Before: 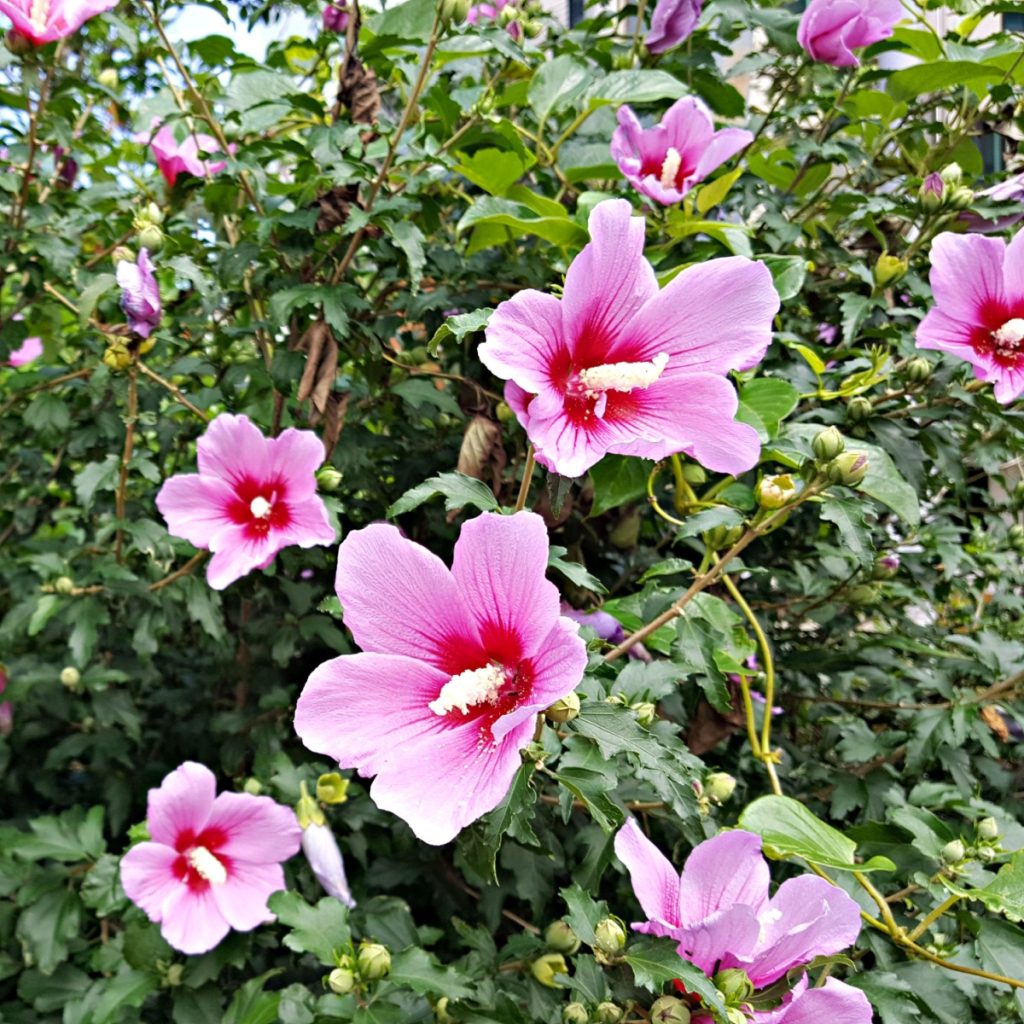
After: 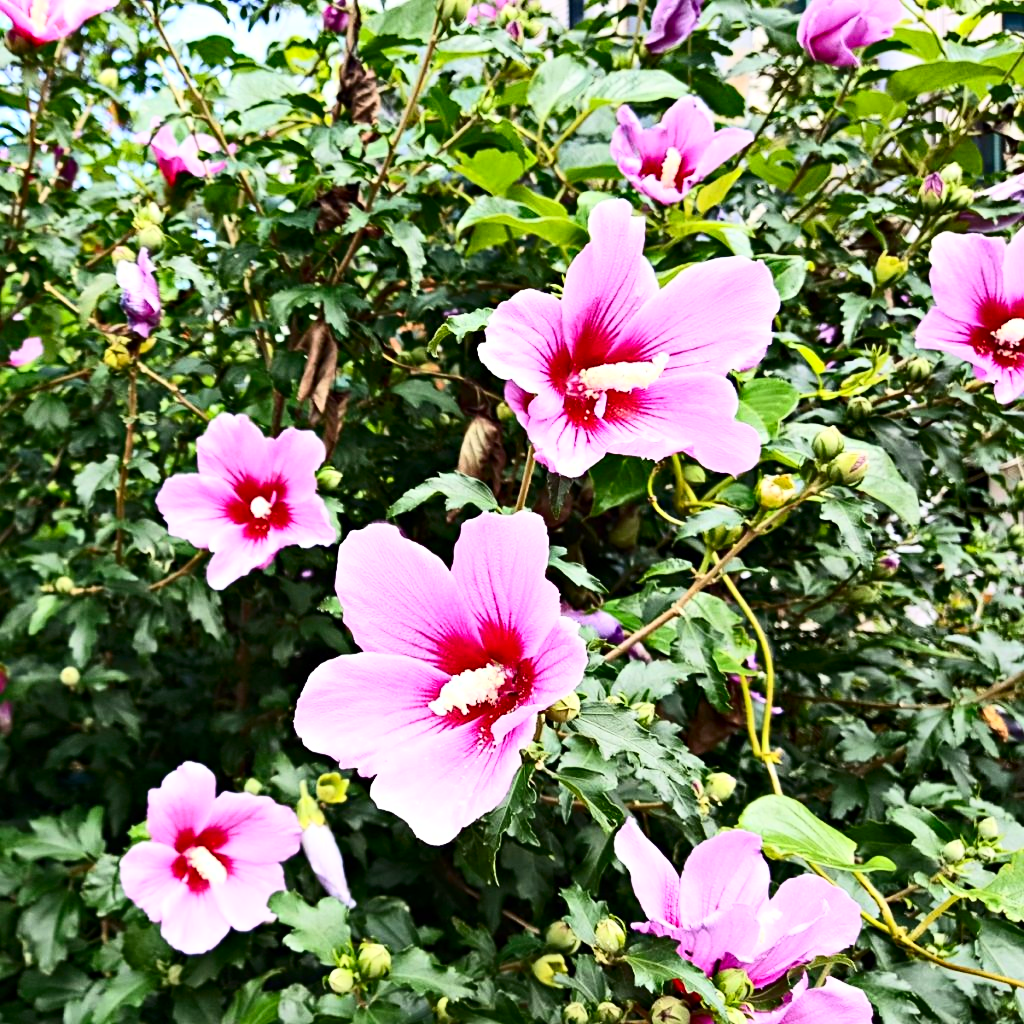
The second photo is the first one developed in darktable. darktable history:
sharpen: amount 0.2
contrast brightness saturation: contrast 0.4, brightness 0.1, saturation 0.21
